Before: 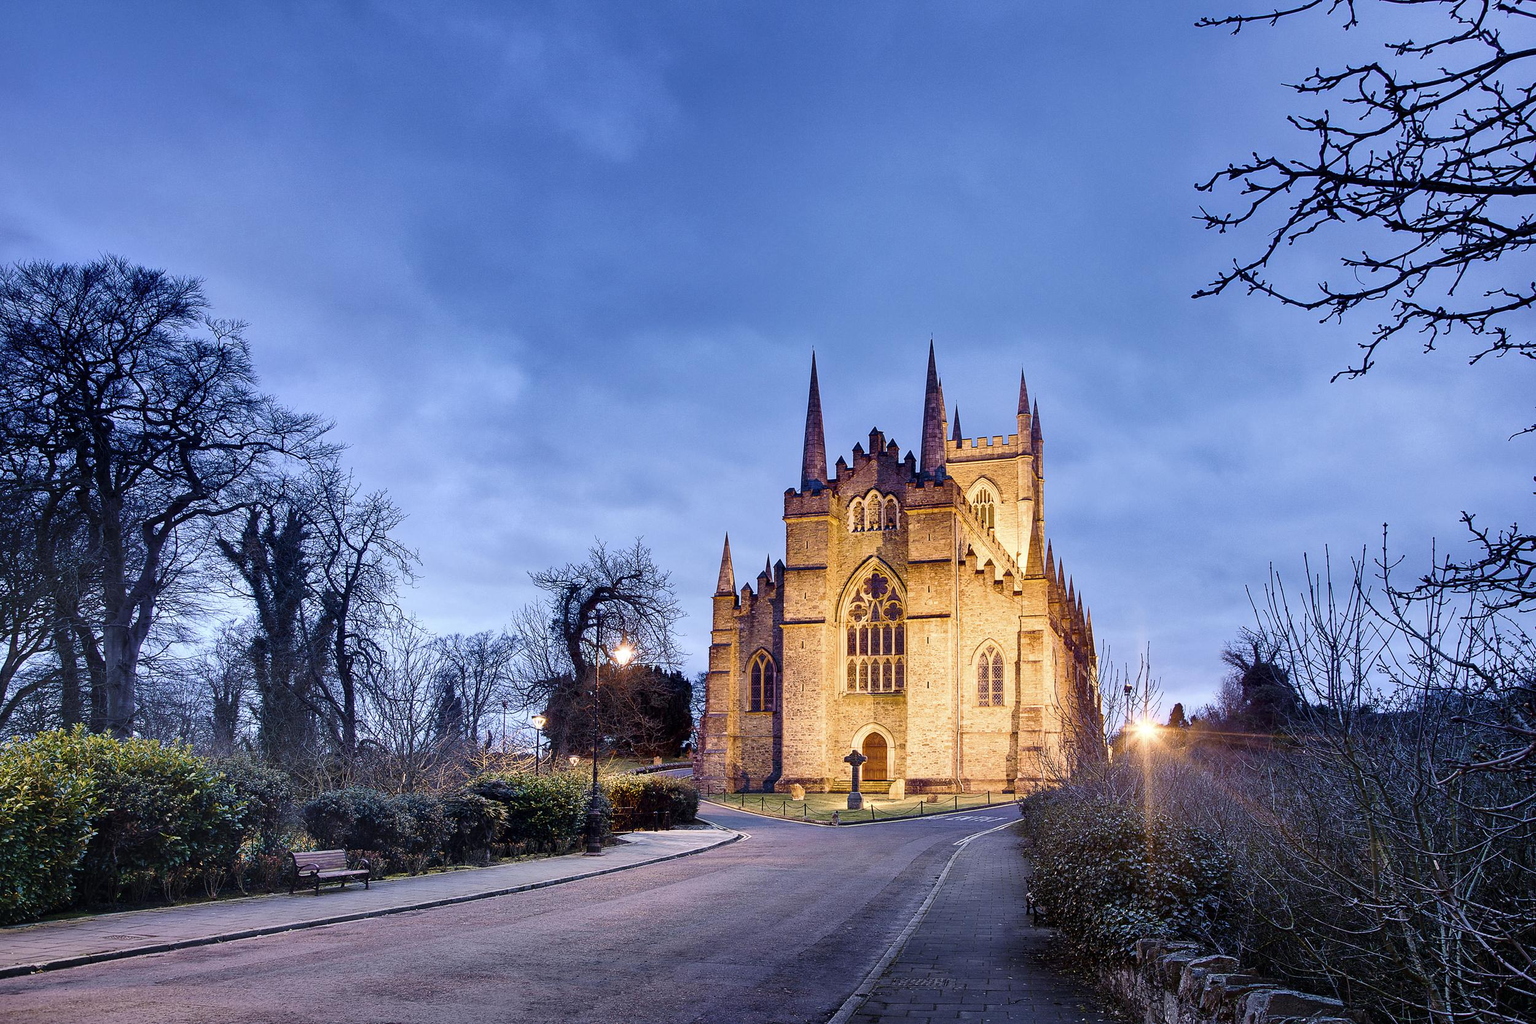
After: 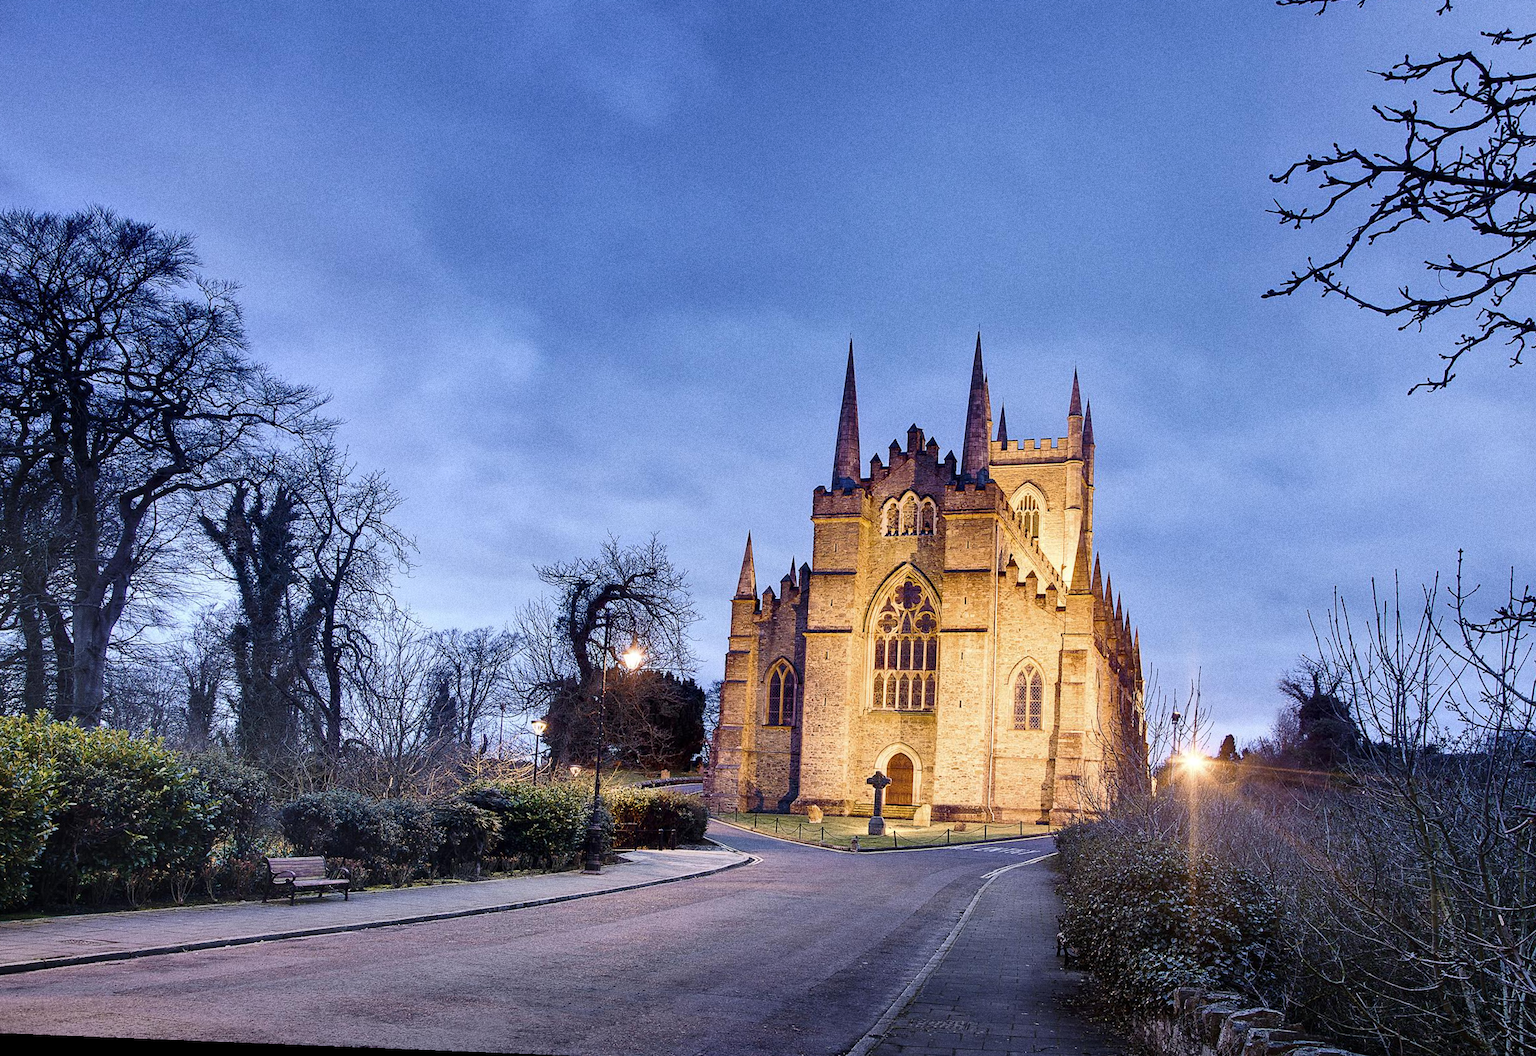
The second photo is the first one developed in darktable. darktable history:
grain: coarseness 0.09 ISO, strength 40%
rotate and perspective: rotation 2.27°, automatic cropping off
crop: left 3.305%, top 6.436%, right 6.389%, bottom 3.258%
